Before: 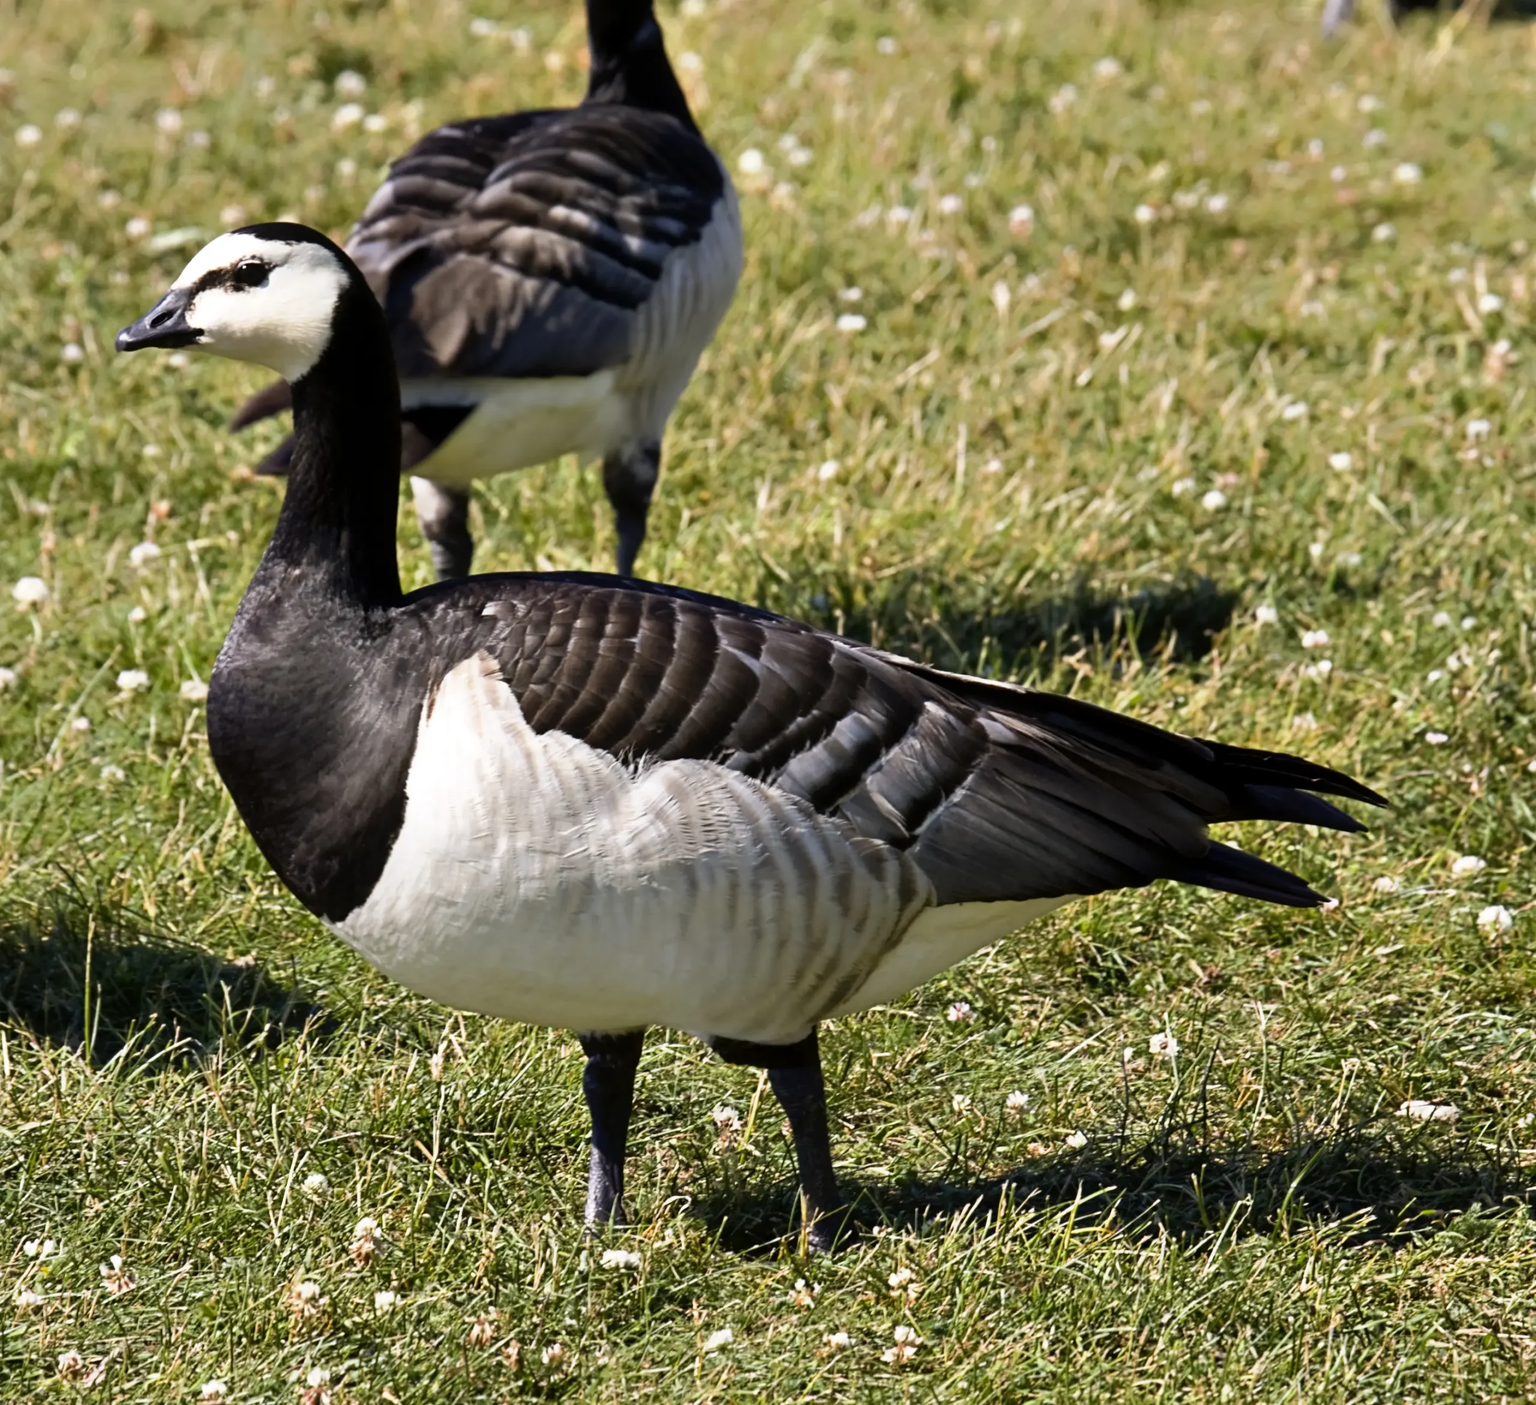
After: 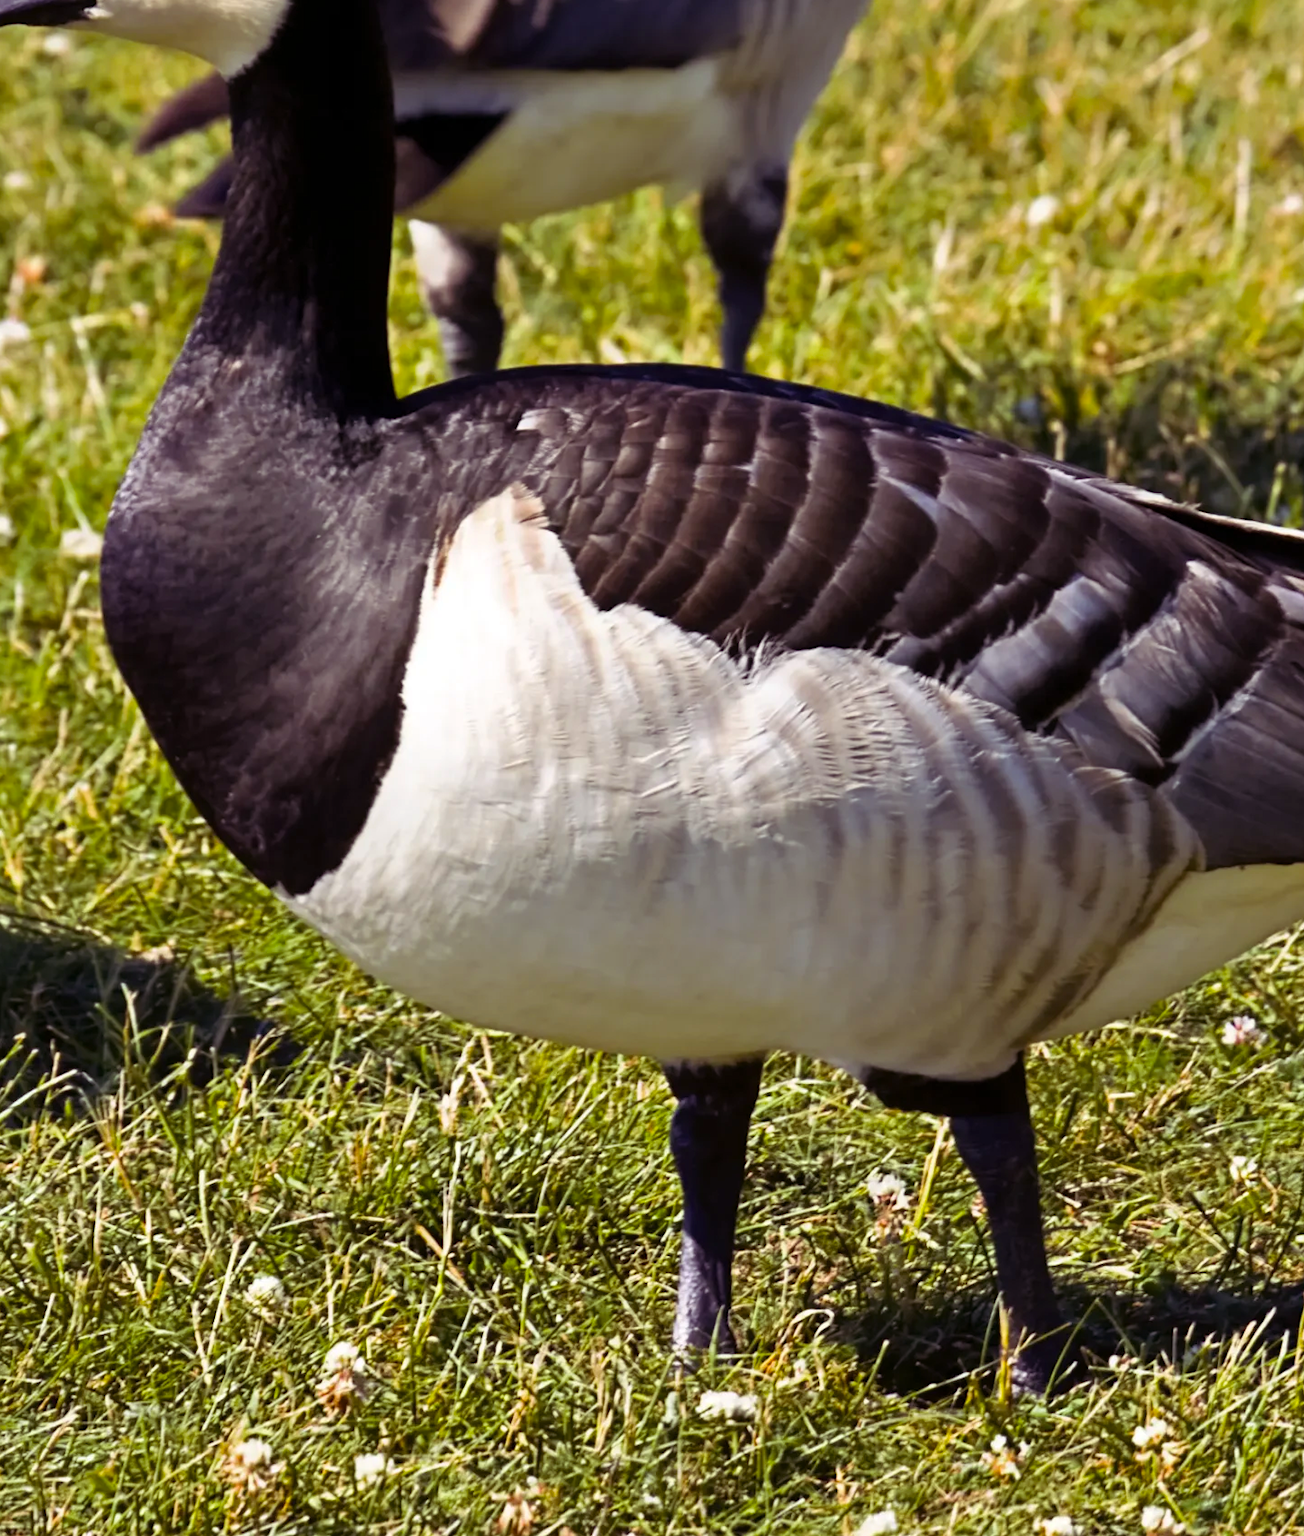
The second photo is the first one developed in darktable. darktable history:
color balance rgb: shadows lift › chroma 6.403%, shadows lift › hue 305.68°, linear chroma grading › global chroma -15.844%, perceptual saturation grading › global saturation 73.825%, perceptual saturation grading › shadows -28.834%
crop: left 9.151%, top 23.611%, right 34.742%, bottom 4.145%
